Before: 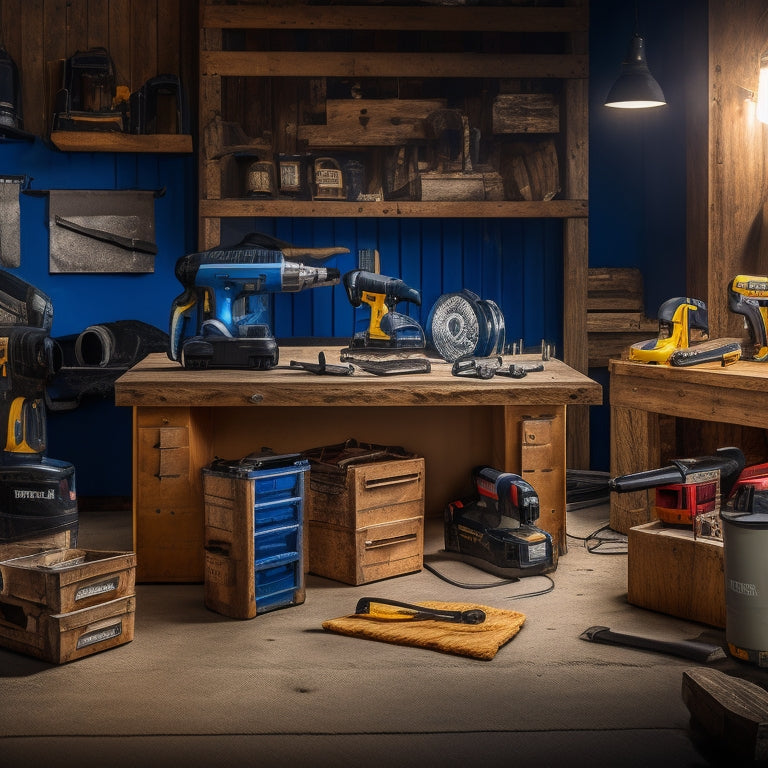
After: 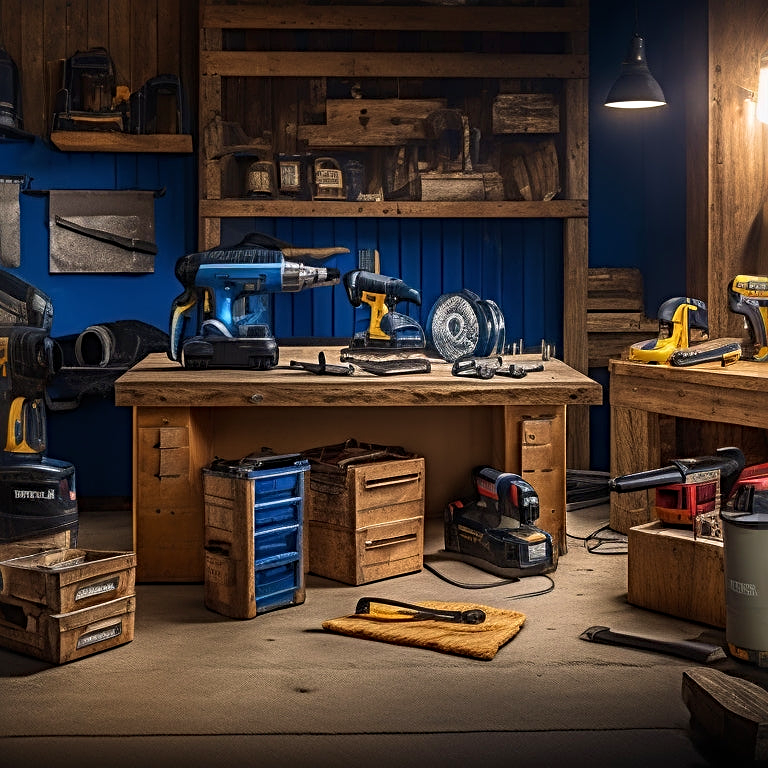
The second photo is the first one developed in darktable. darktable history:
velvia: on, module defaults
sharpen: radius 3.971
